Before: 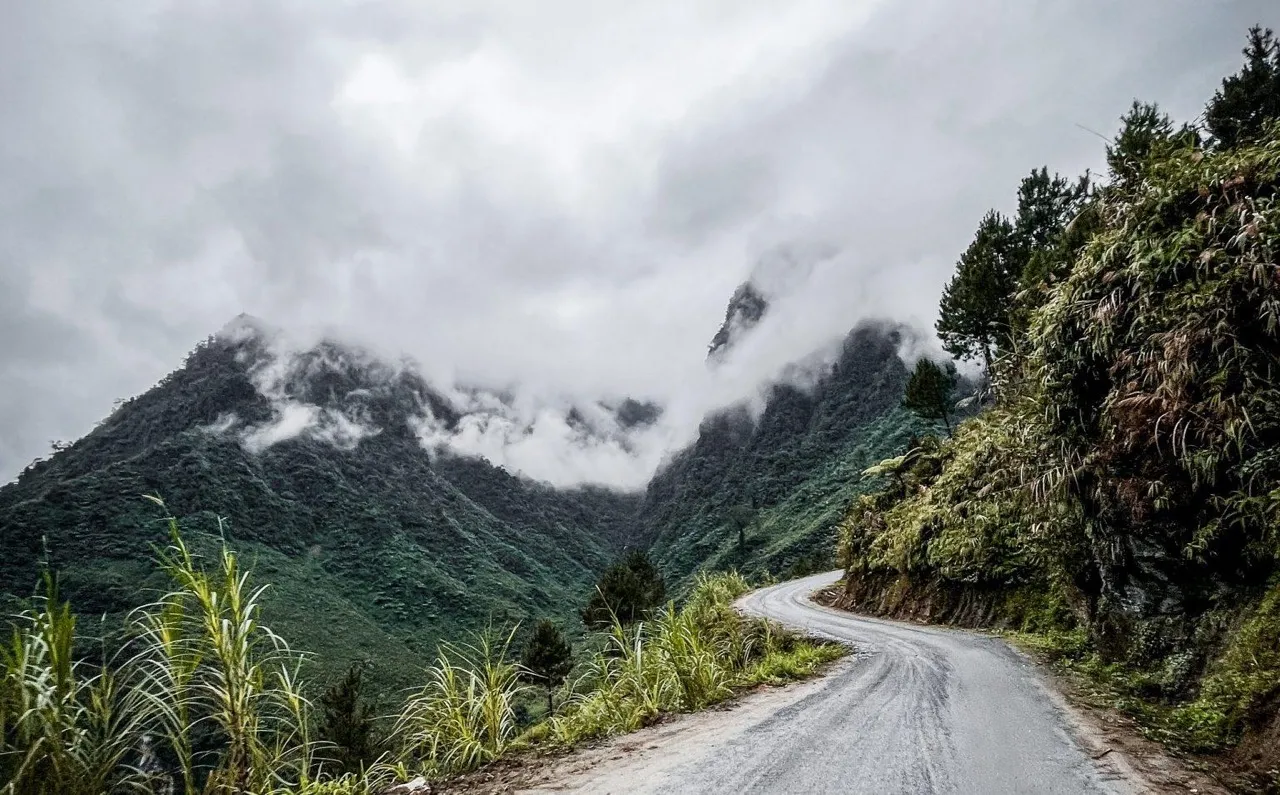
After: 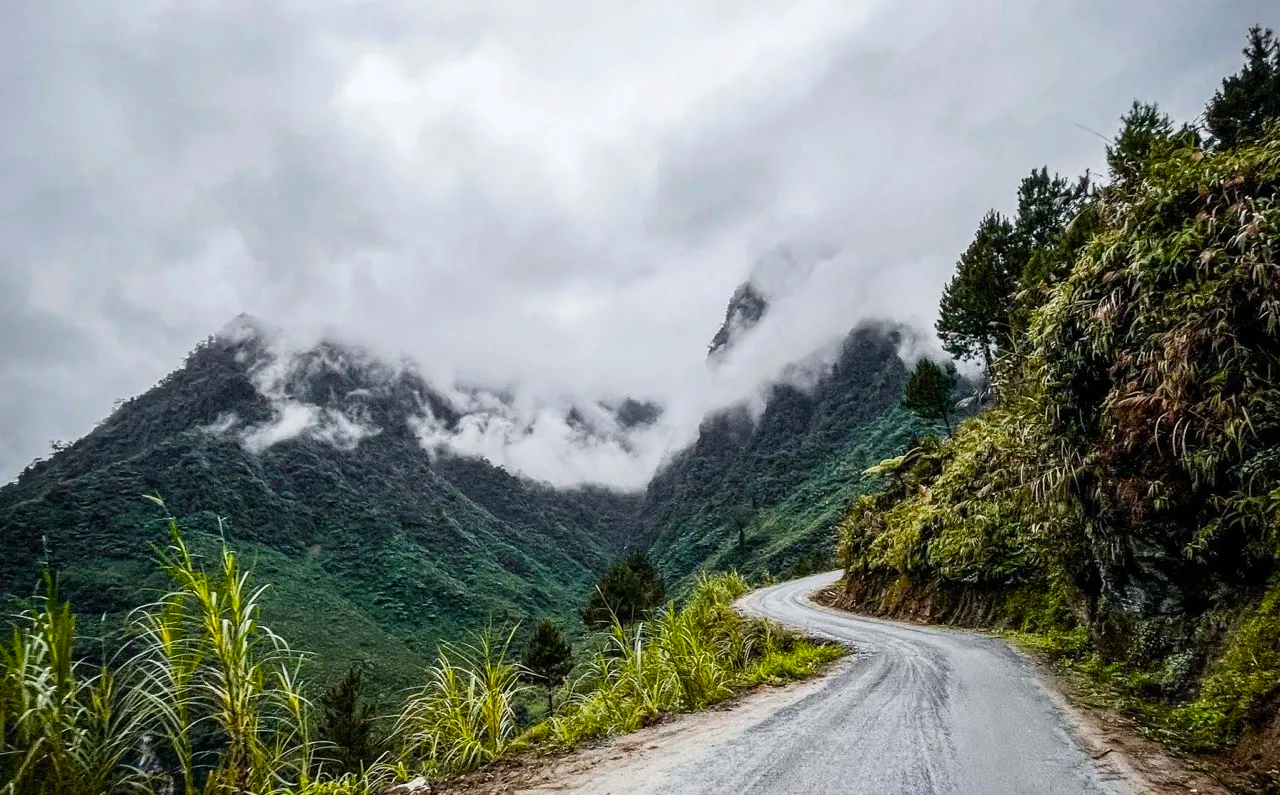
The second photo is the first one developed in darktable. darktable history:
exposure: compensate highlight preservation false
color balance rgb: linear chroma grading › global chroma 14.39%, perceptual saturation grading › global saturation 29.851%
